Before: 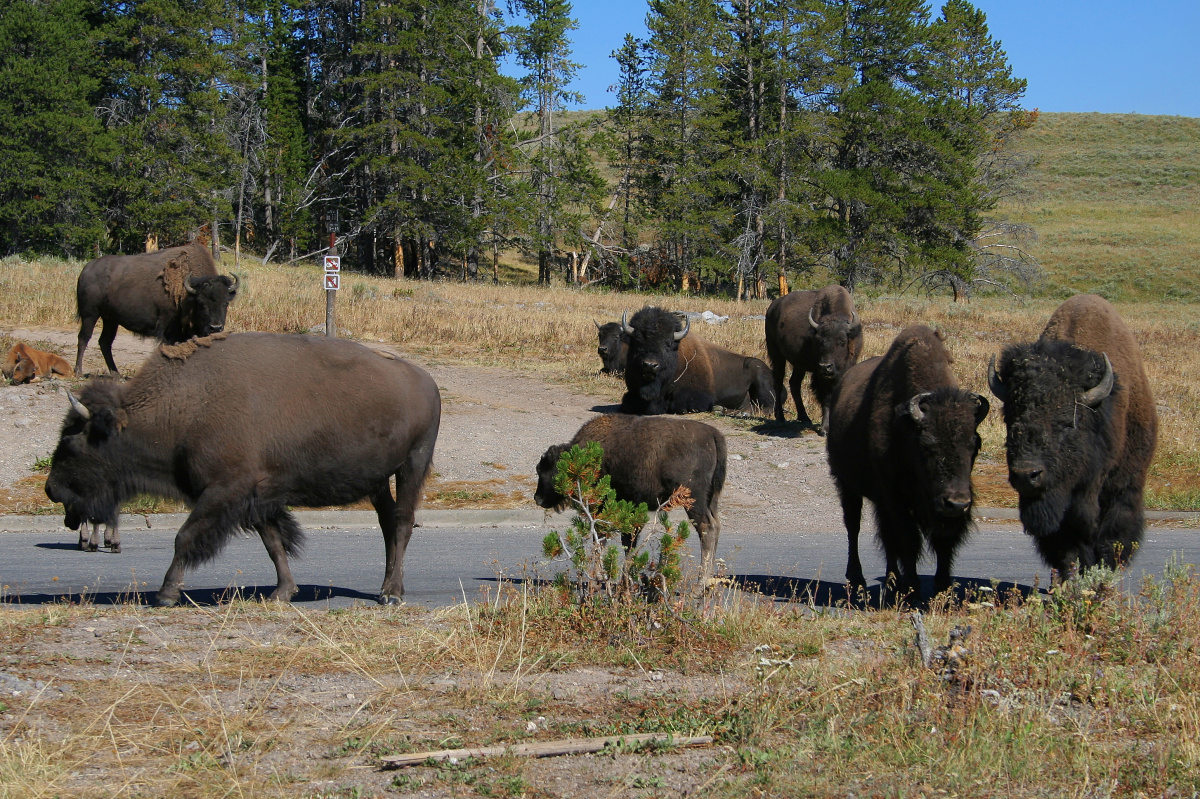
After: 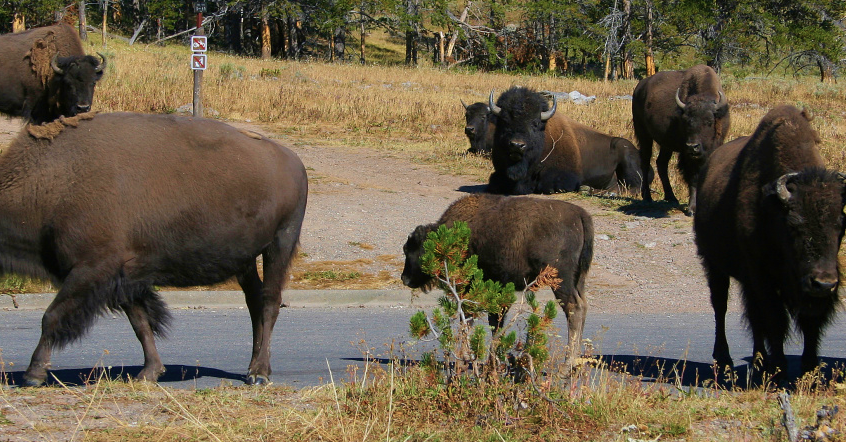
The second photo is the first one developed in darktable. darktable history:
tone equalizer: -8 EV -1.84 EV, -7 EV -1.16 EV, -6 EV -1.62 EV, smoothing diameter 25%, edges refinement/feathering 10, preserve details guided filter
velvia: strength 45%
crop: left 11.123%, top 27.61%, right 18.3%, bottom 17.034%
